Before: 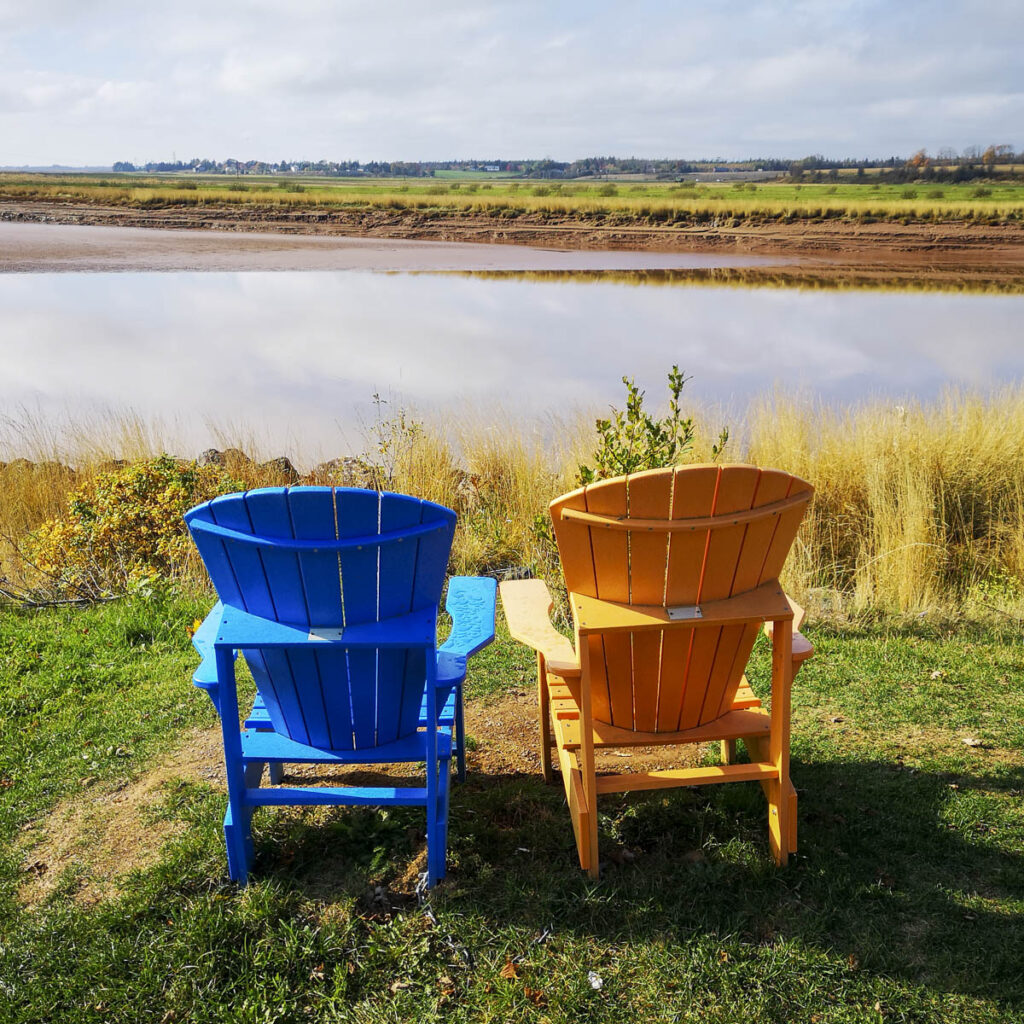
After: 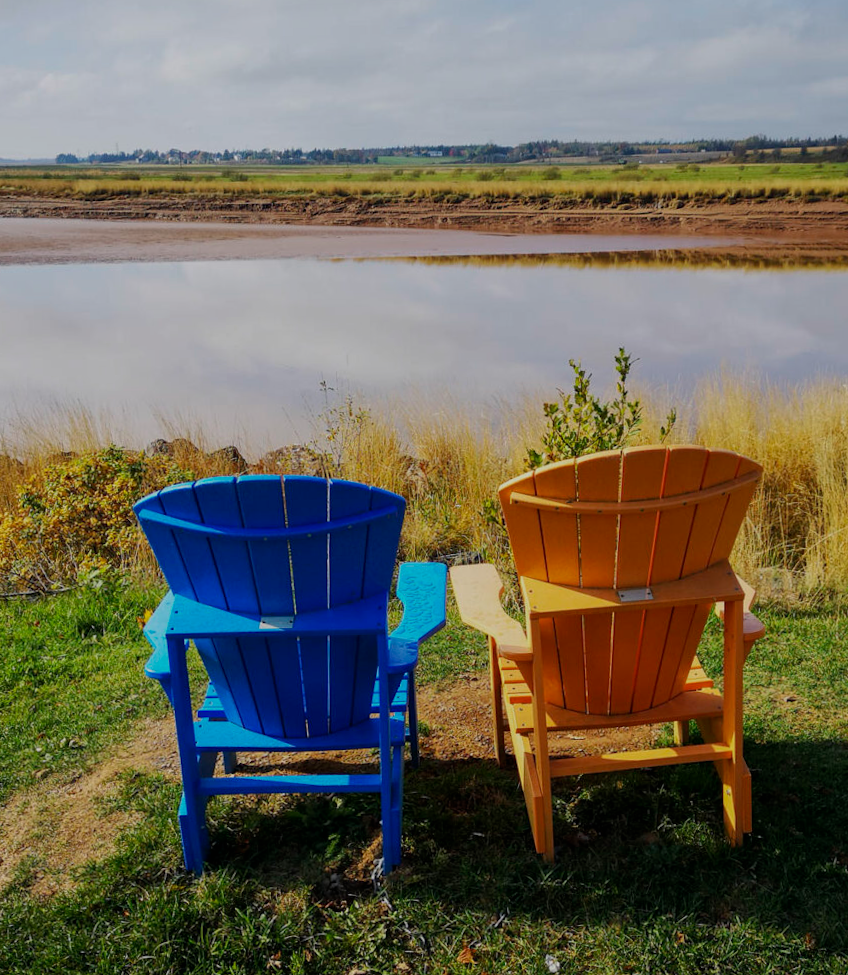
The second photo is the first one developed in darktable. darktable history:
exposure: black level correction 0, exposure -0.721 EV, compensate highlight preservation false
crop and rotate: angle 1°, left 4.281%, top 0.642%, right 11.383%, bottom 2.486%
